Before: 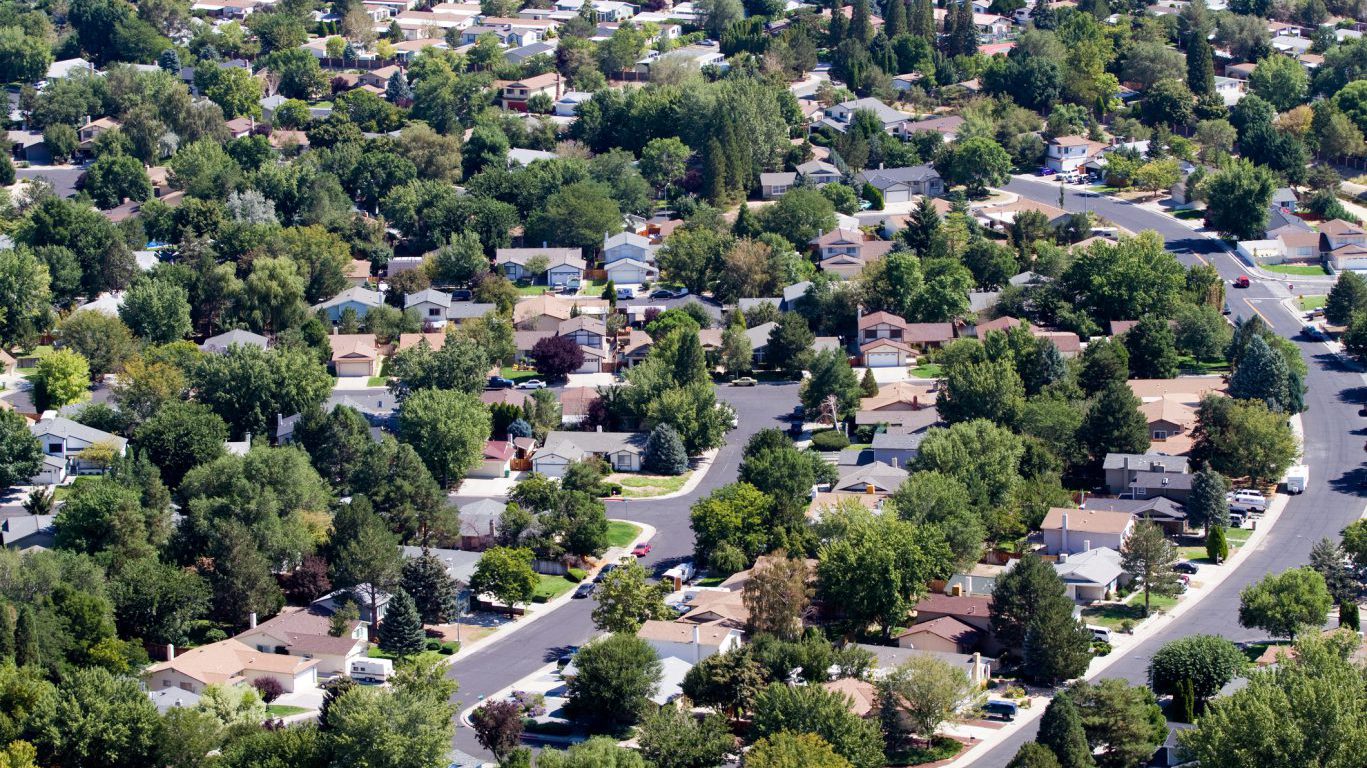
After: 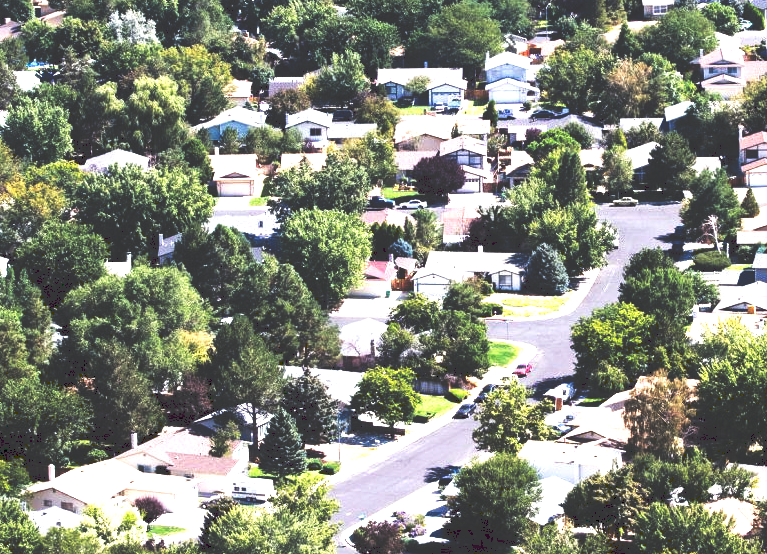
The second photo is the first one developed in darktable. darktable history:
tone curve: curves: ch0 [(0, 0) (0.003, 0.301) (0.011, 0.302) (0.025, 0.307) (0.044, 0.313) (0.069, 0.316) (0.1, 0.322) (0.136, 0.325) (0.177, 0.341) (0.224, 0.358) (0.277, 0.386) (0.335, 0.429) (0.399, 0.486) (0.468, 0.556) (0.543, 0.644) (0.623, 0.728) (0.709, 0.796) (0.801, 0.854) (0.898, 0.908) (1, 1)], preserve colors none
crop: left 8.75%, top 23.524%, right 35.114%, bottom 4.259%
levels: levels [0.044, 0.475, 0.791]
contrast brightness saturation: contrast 0.035, saturation 0.154
